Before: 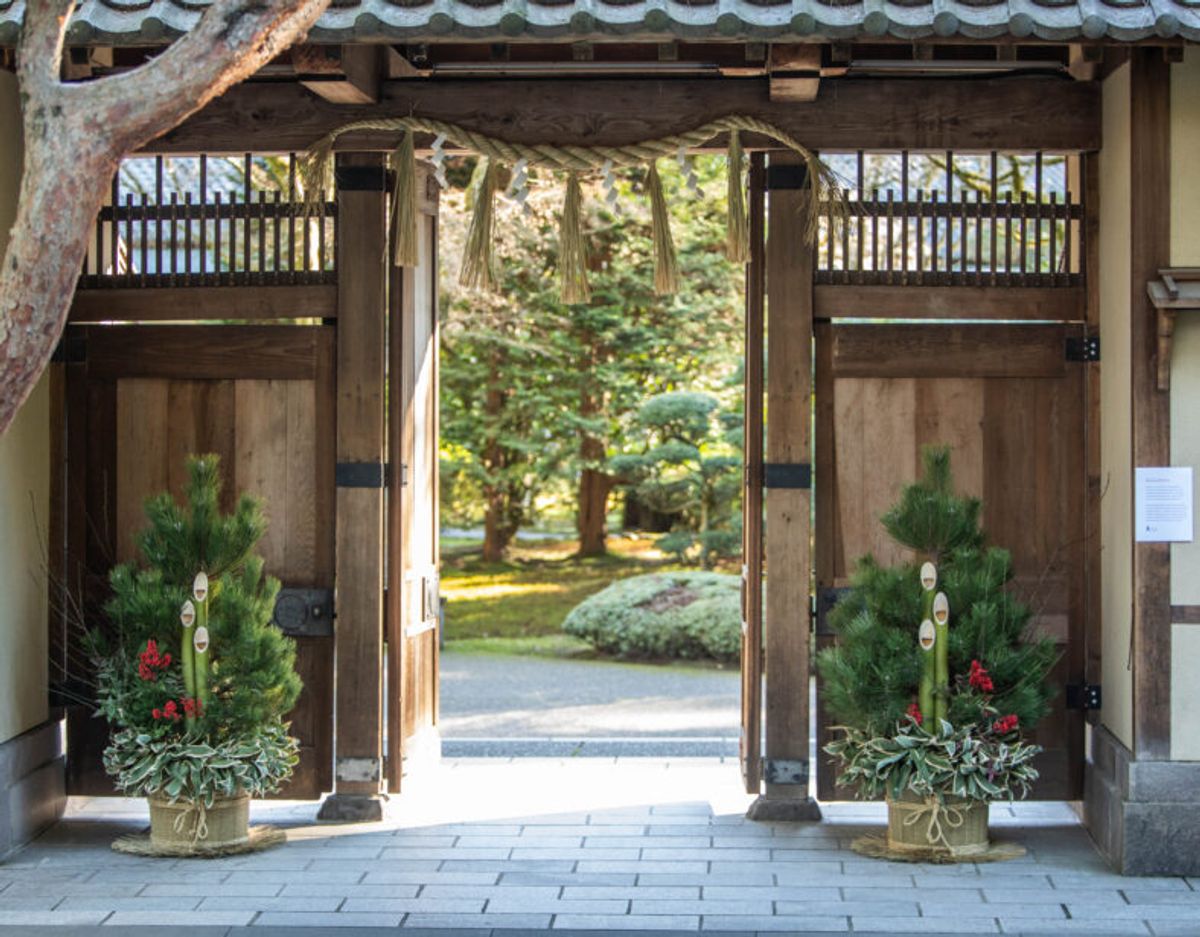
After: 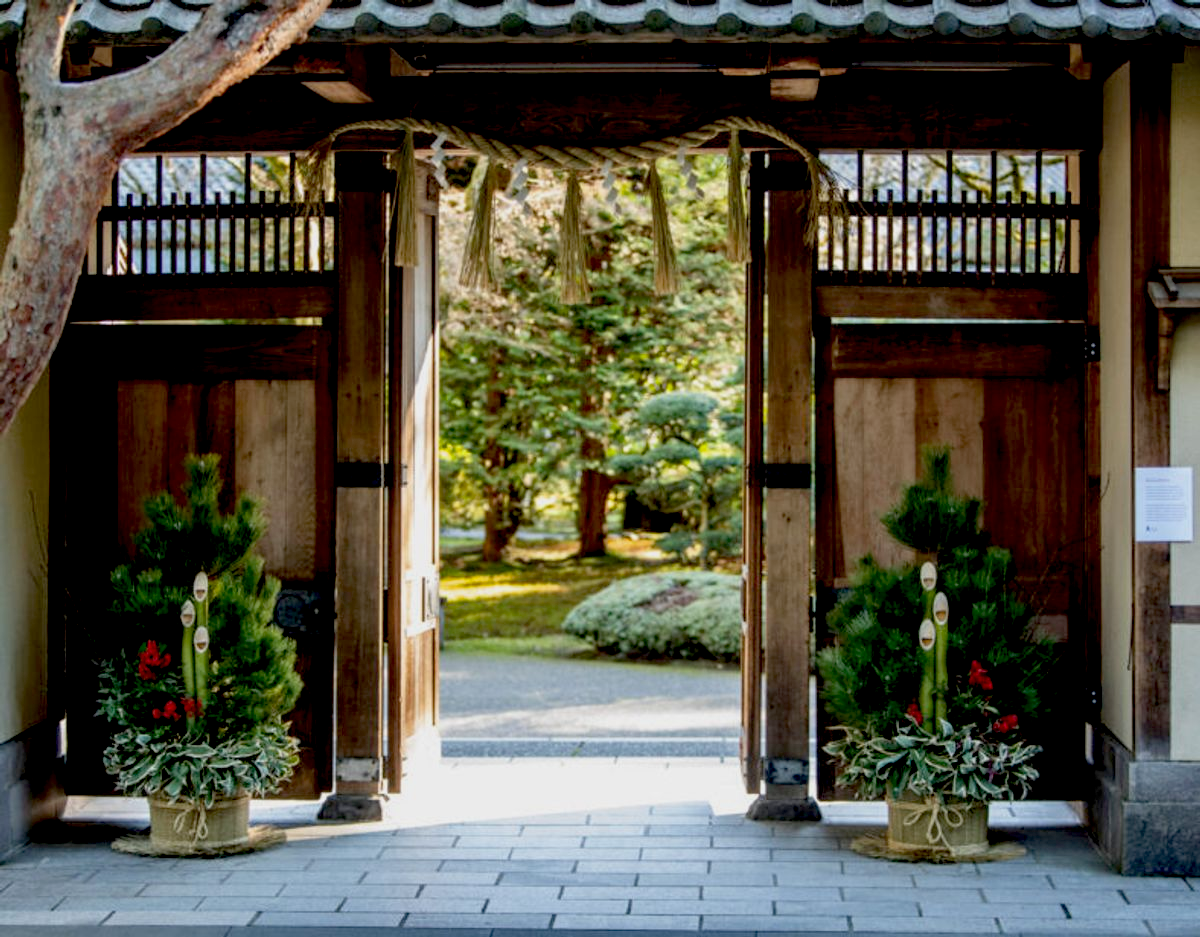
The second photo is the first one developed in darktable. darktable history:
exposure: black level correction 0.046, exposure -0.228 EV, compensate highlight preservation false
